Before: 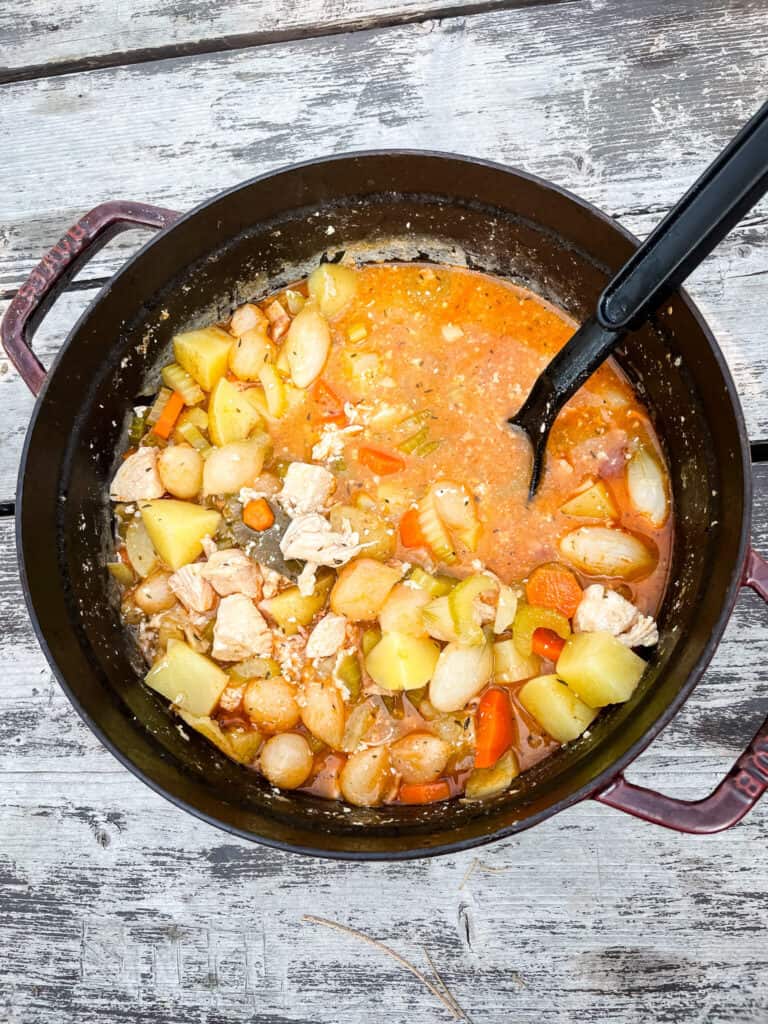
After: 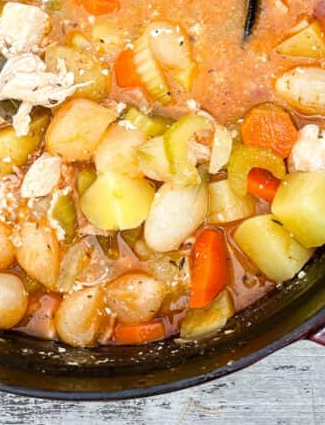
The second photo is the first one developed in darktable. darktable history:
crop: left 37.145%, top 44.926%, right 20.517%, bottom 13.548%
tone equalizer: edges refinement/feathering 500, mask exposure compensation -1.26 EV, preserve details no
